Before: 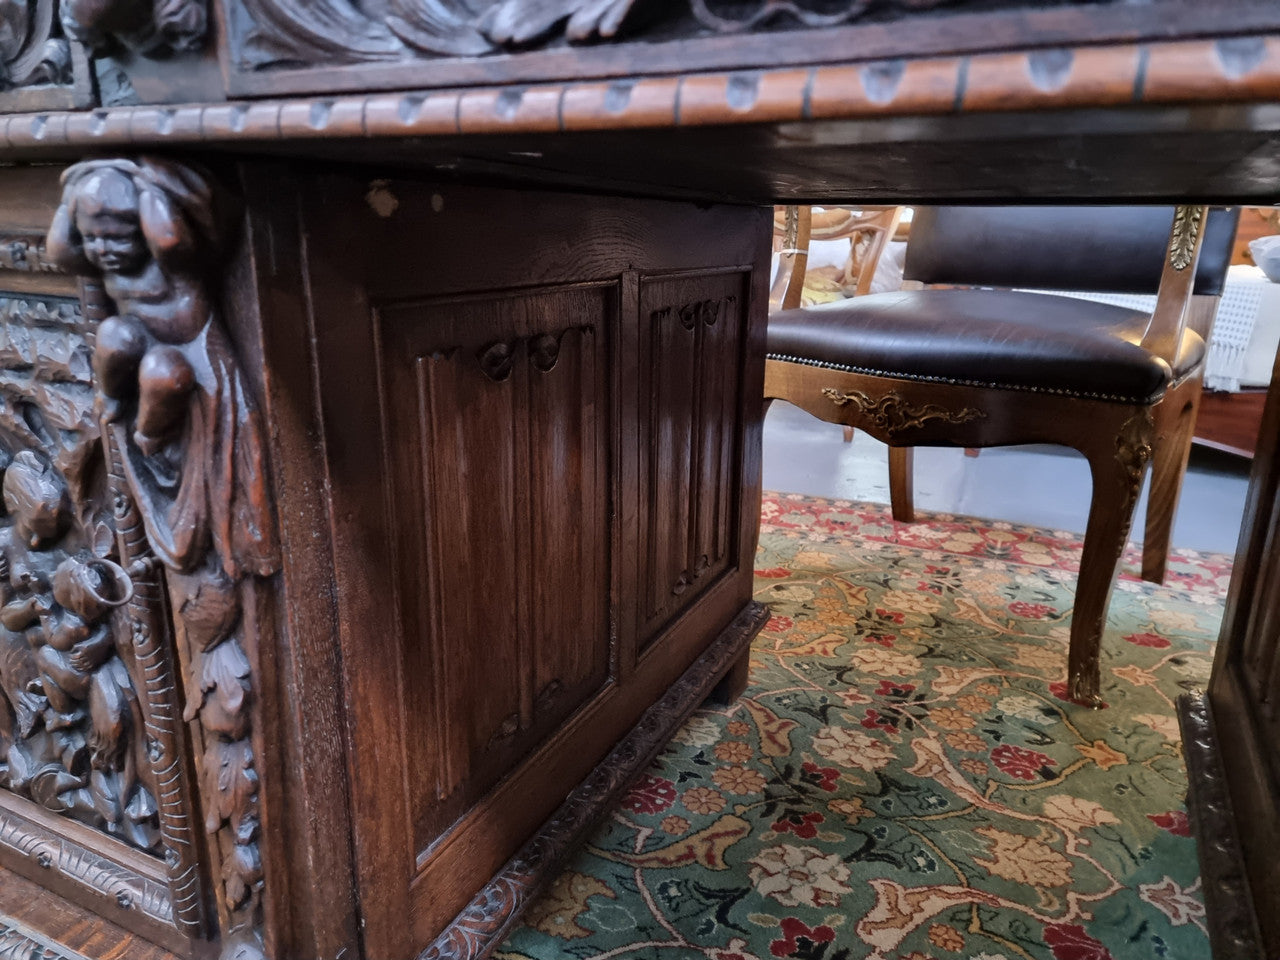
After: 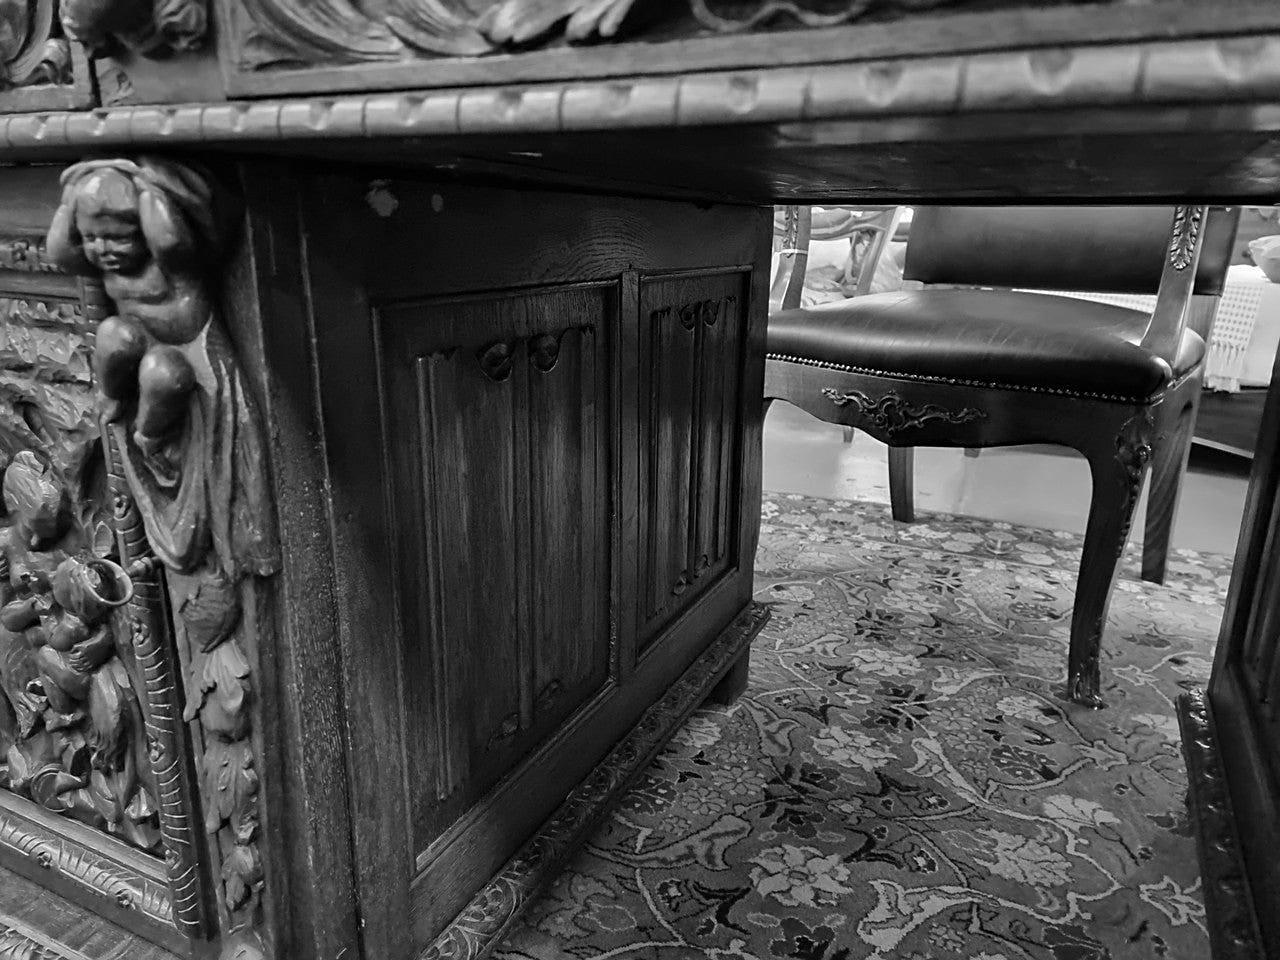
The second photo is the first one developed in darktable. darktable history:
sharpen: on, module defaults
monochrome: a 32, b 64, size 2.3, highlights 1
